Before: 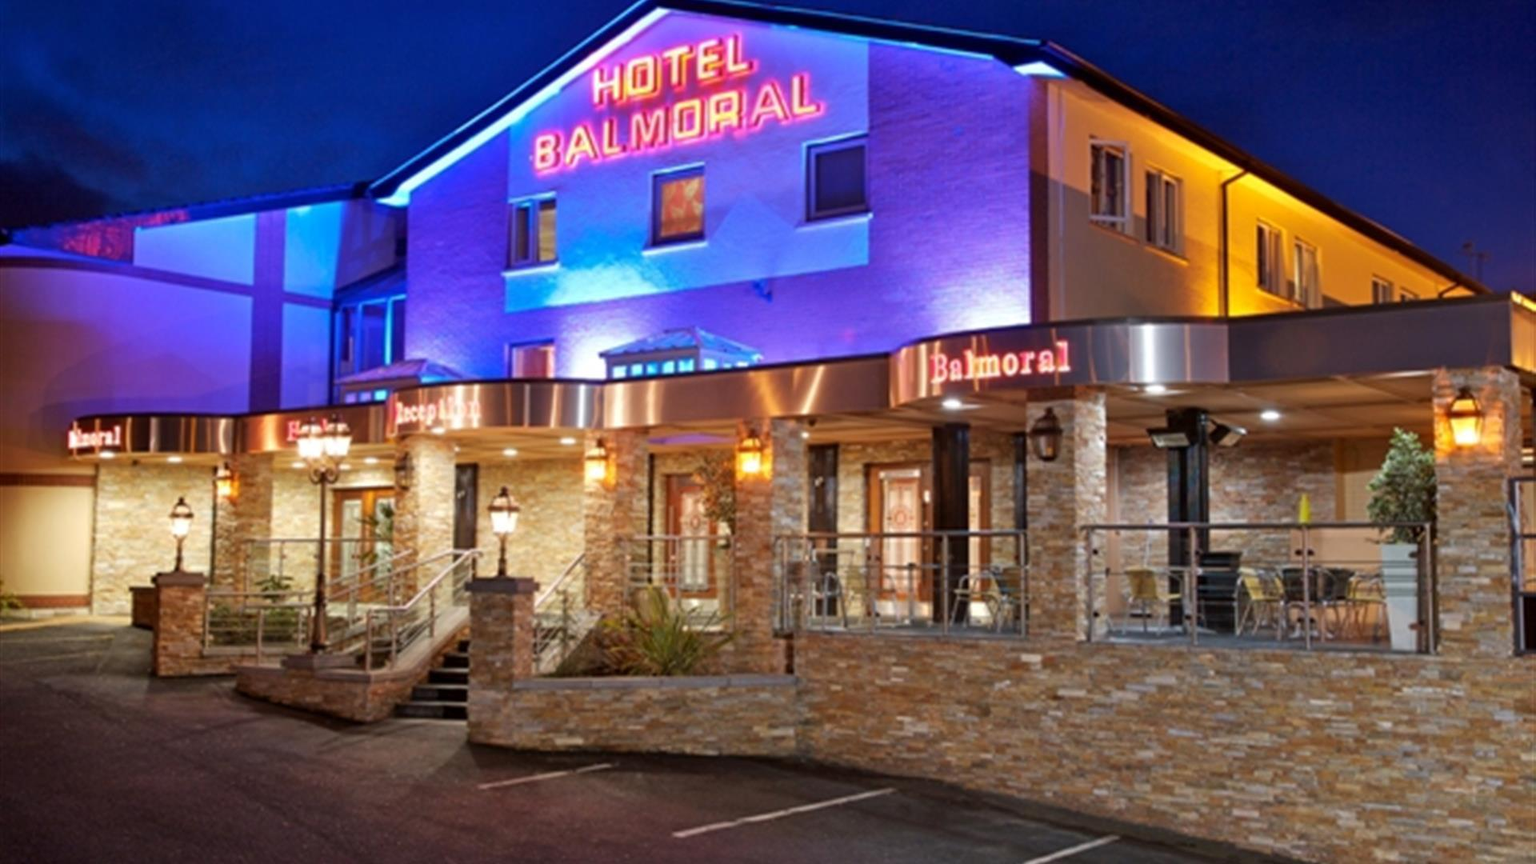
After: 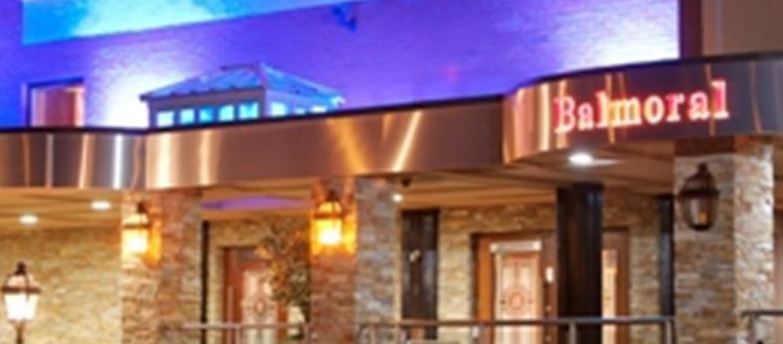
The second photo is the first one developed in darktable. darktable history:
crop: left 31.728%, top 32.057%, right 27.481%, bottom 36.053%
levels: mode automatic
